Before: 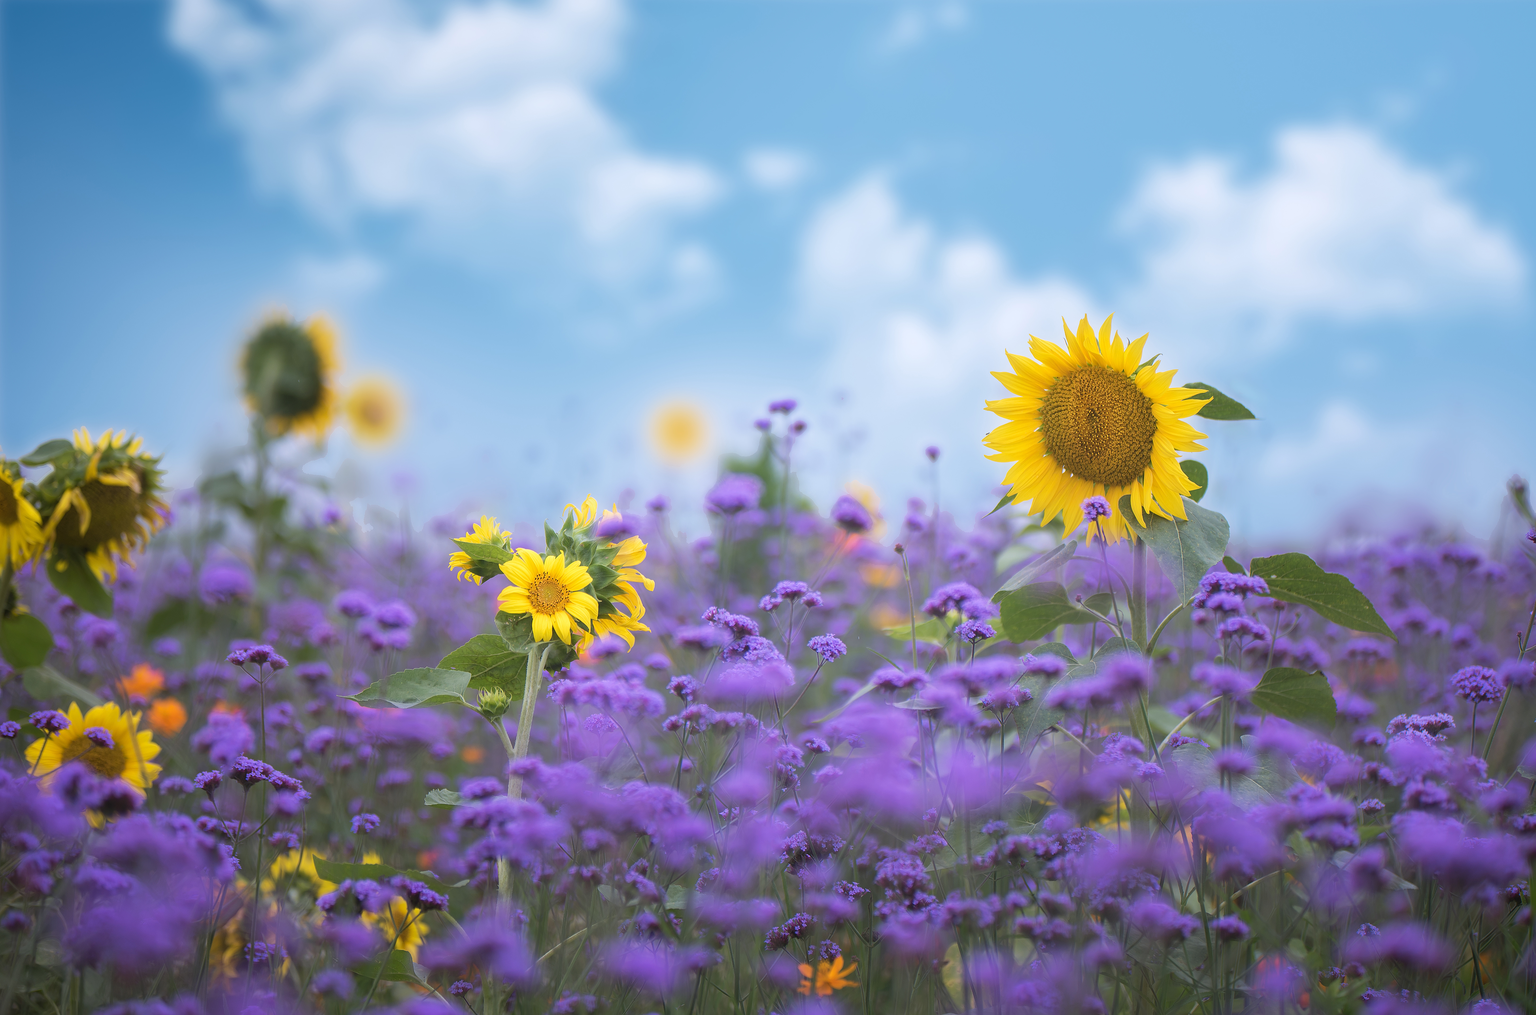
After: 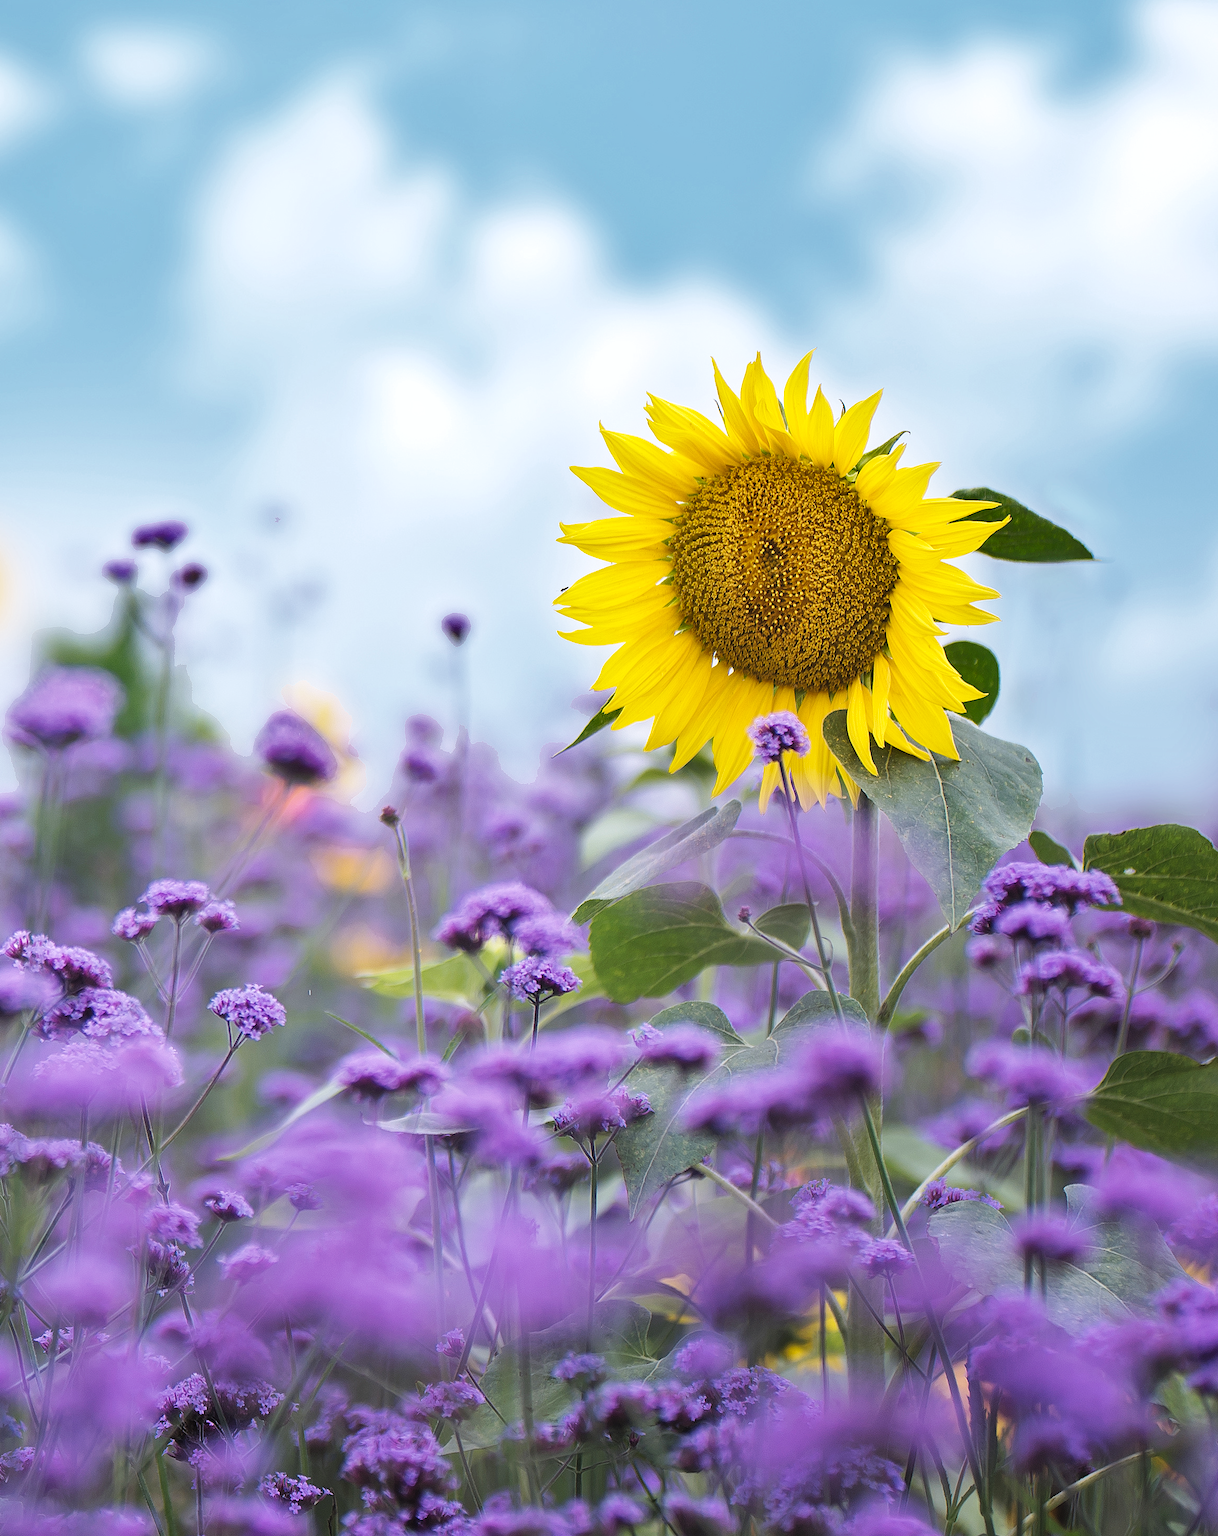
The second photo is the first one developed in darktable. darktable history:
crop: left 45.721%, top 13.393%, right 14.118%, bottom 10.01%
base curve: curves: ch0 [(0, 0) (0.032, 0.025) (0.121, 0.166) (0.206, 0.329) (0.605, 0.79) (1, 1)], preserve colors none
levels: levels [0.029, 0.545, 0.971]
shadows and highlights: low approximation 0.01, soften with gaussian
